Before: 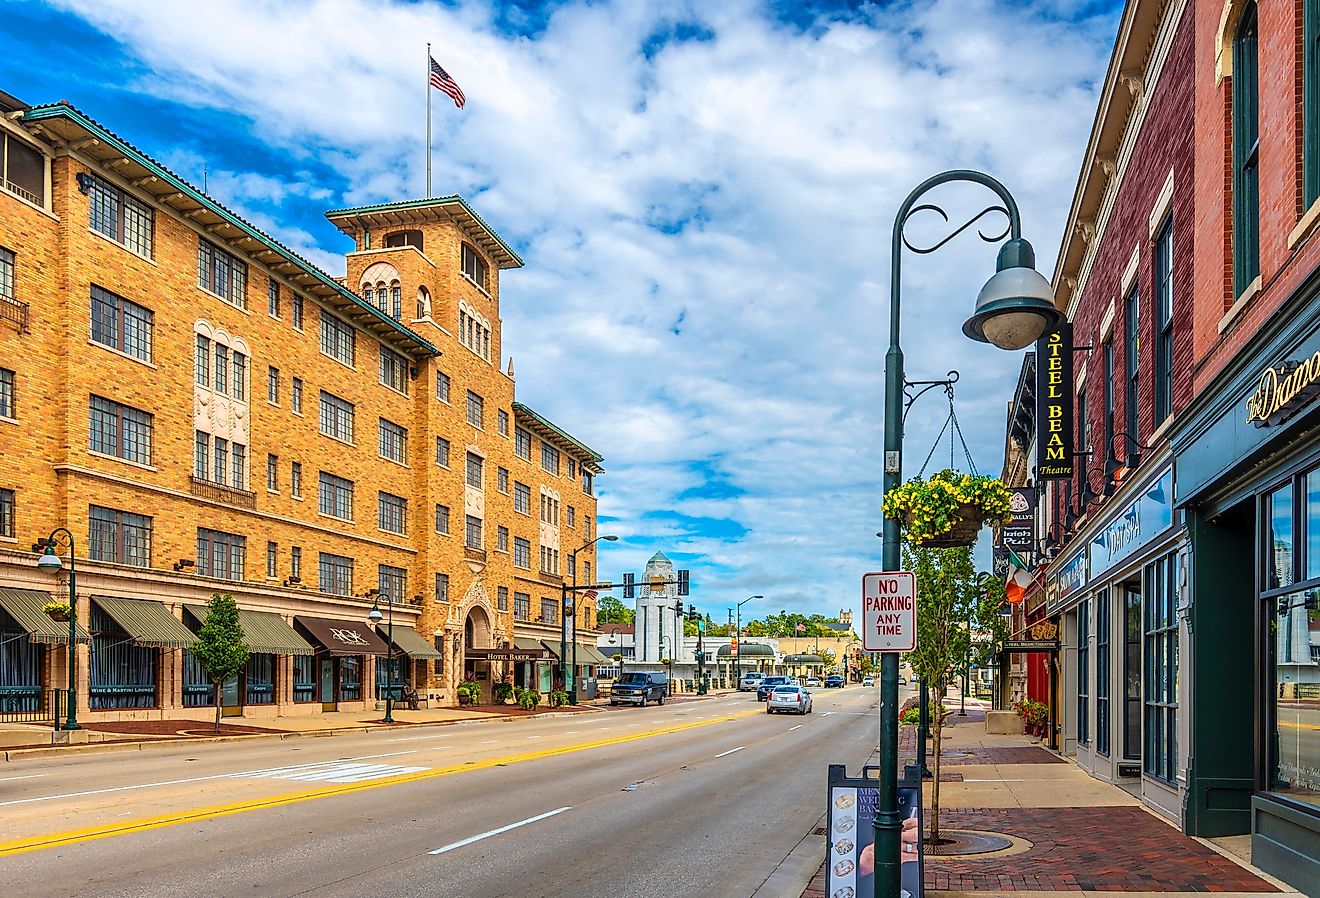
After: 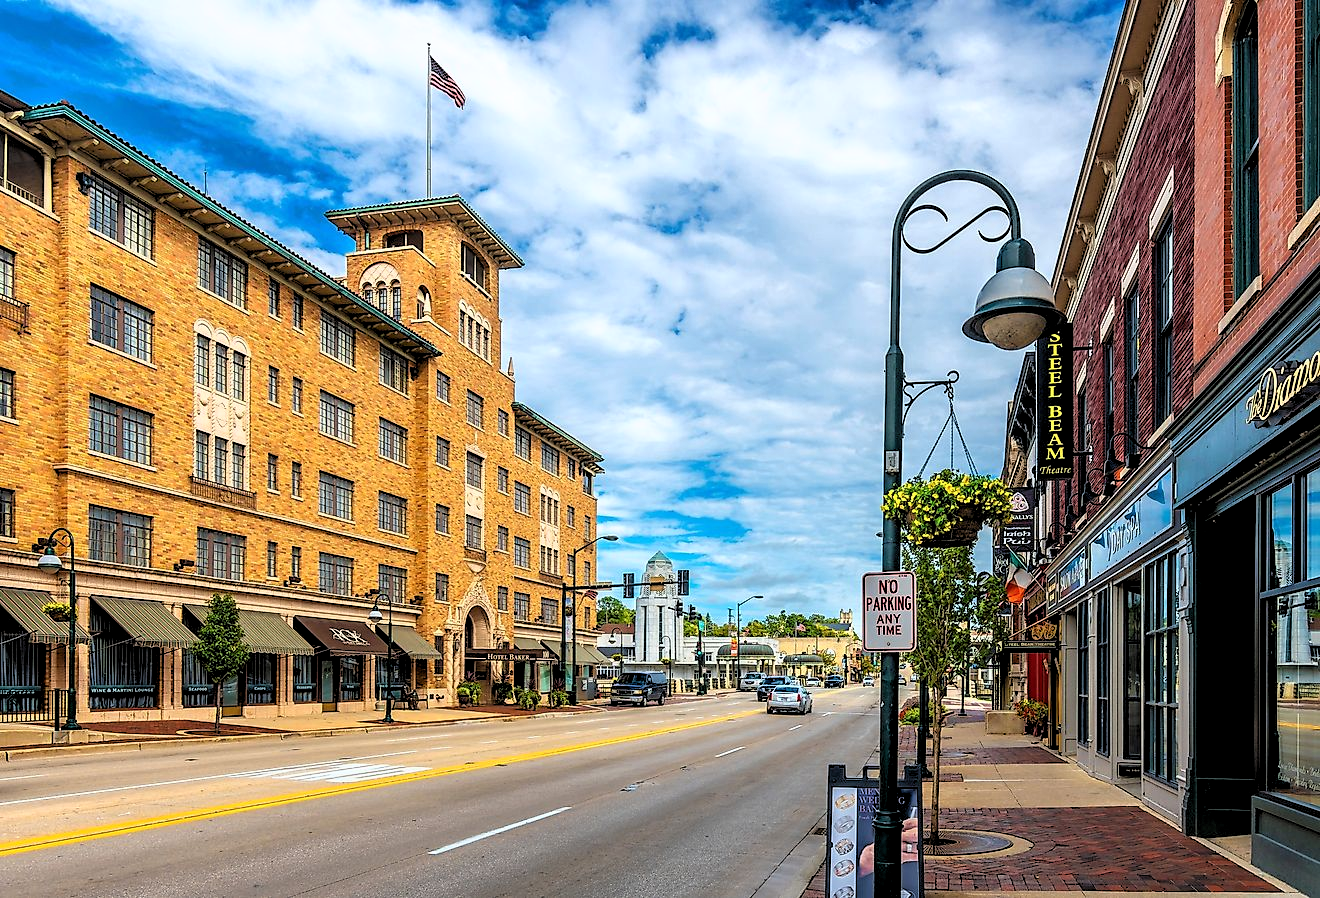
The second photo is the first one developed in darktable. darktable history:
base curve: curves: ch0 [(0.017, 0) (0.425, 0.441) (0.844, 0.933) (1, 1)]
